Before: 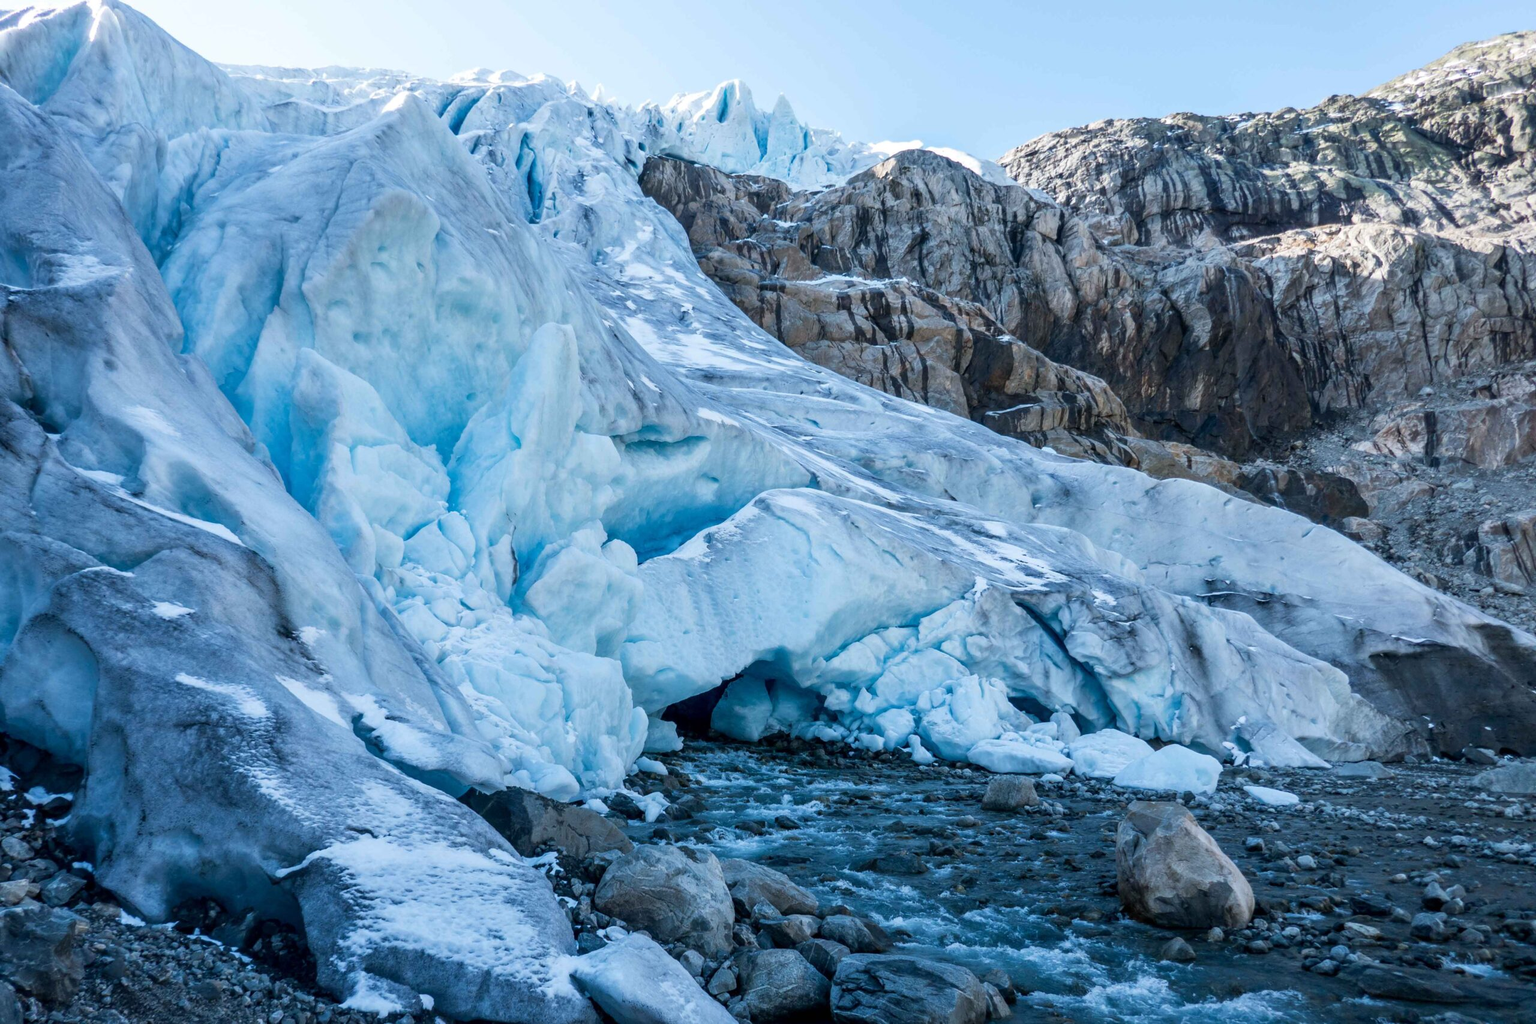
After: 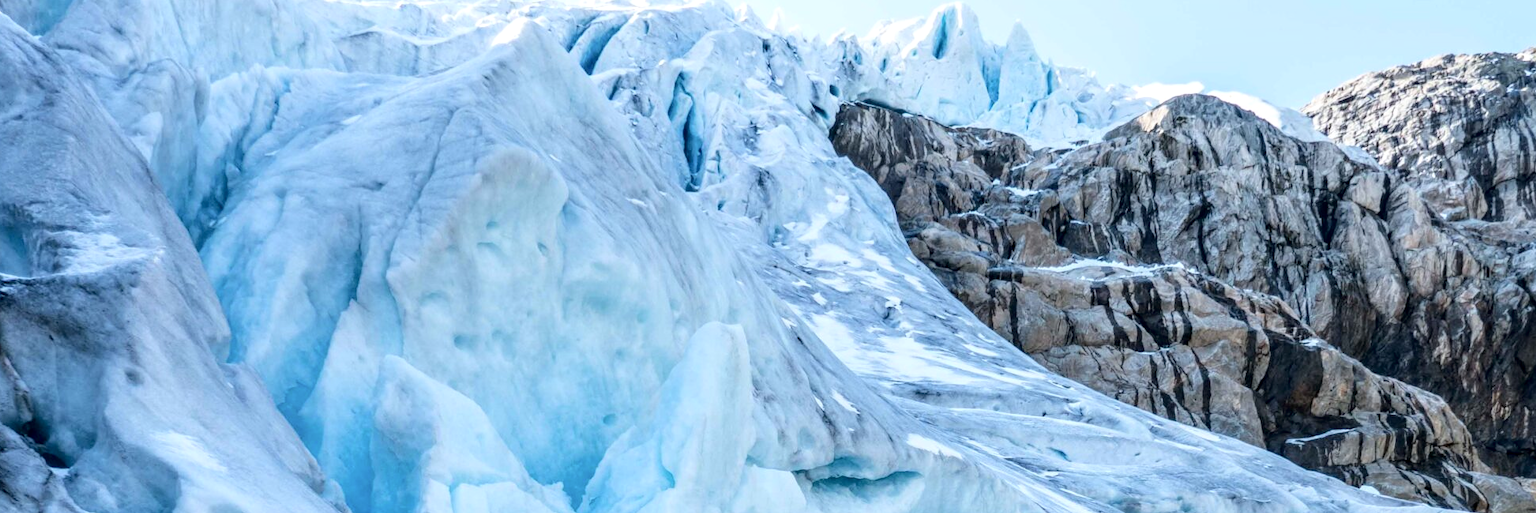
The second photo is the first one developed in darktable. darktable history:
local contrast: on, module defaults
shadows and highlights: shadows -1.73, highlights 39.57
crop: left 0.577%, top 7.643%, right 23.416%, bottom 54.228%
tone curve: curves: ch0 [(0, 0) (0.003, 0.001) (0.011, 0.004) (0.025, 0.013) (0.044, 0.022) (0.069, 0.035) (0.1, 0.053) (0.136, 0.088) (0.177, 0.149) (0.224, 0.213) (0.277, 0.293) (0.335, 0.381) (0.399, 0.463) (0.468, 0.546) (0.543, 0.616) (0.623, 0.693) (0.709, 0.766) (0.801, 0.843) (0.898, 0.921) (1, 1)], color space Lab, independent channels, preserve colors none
